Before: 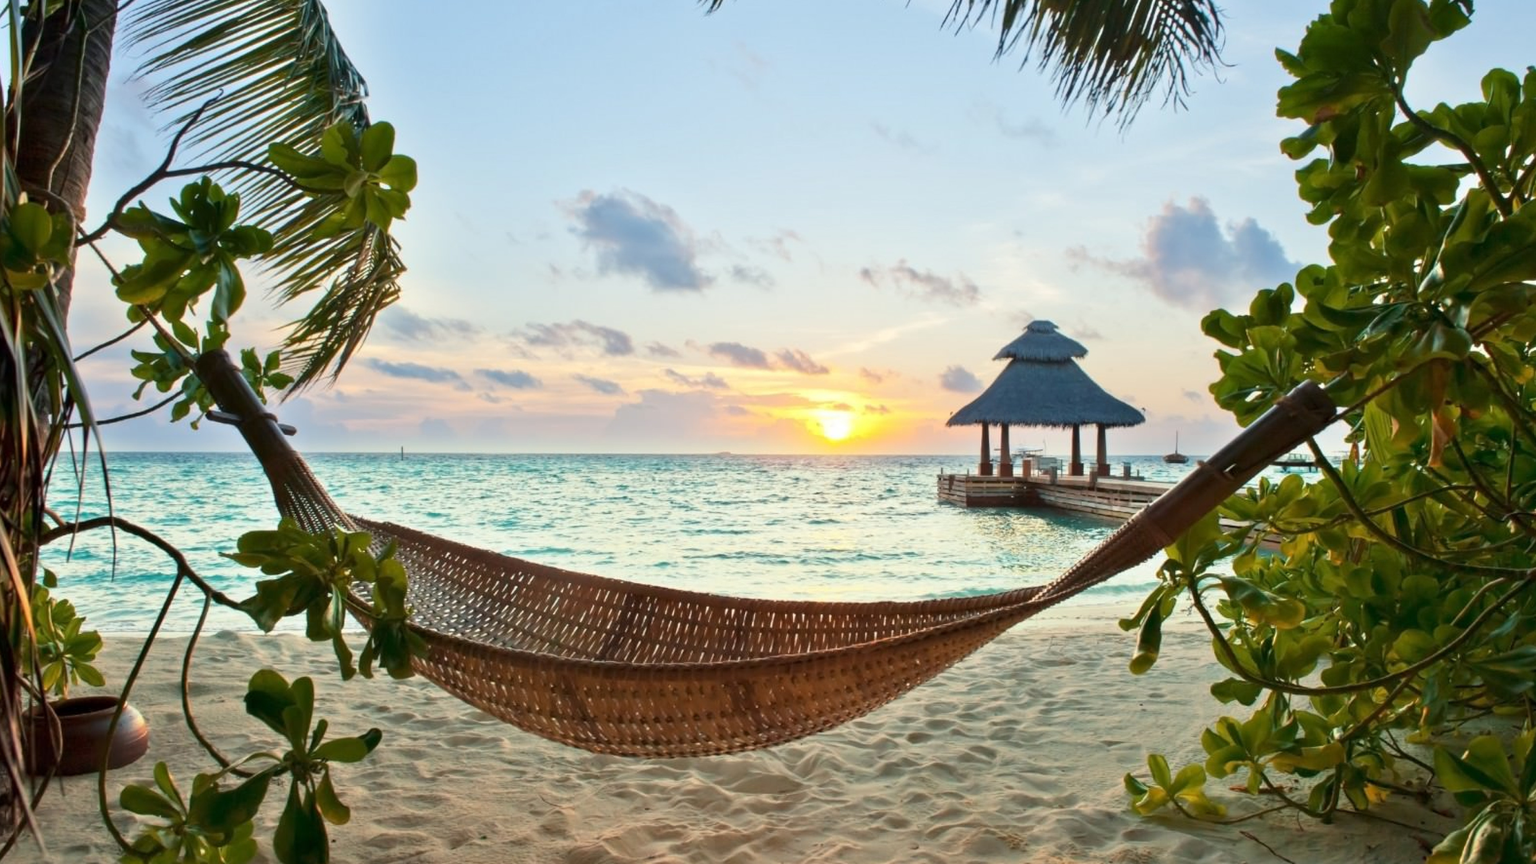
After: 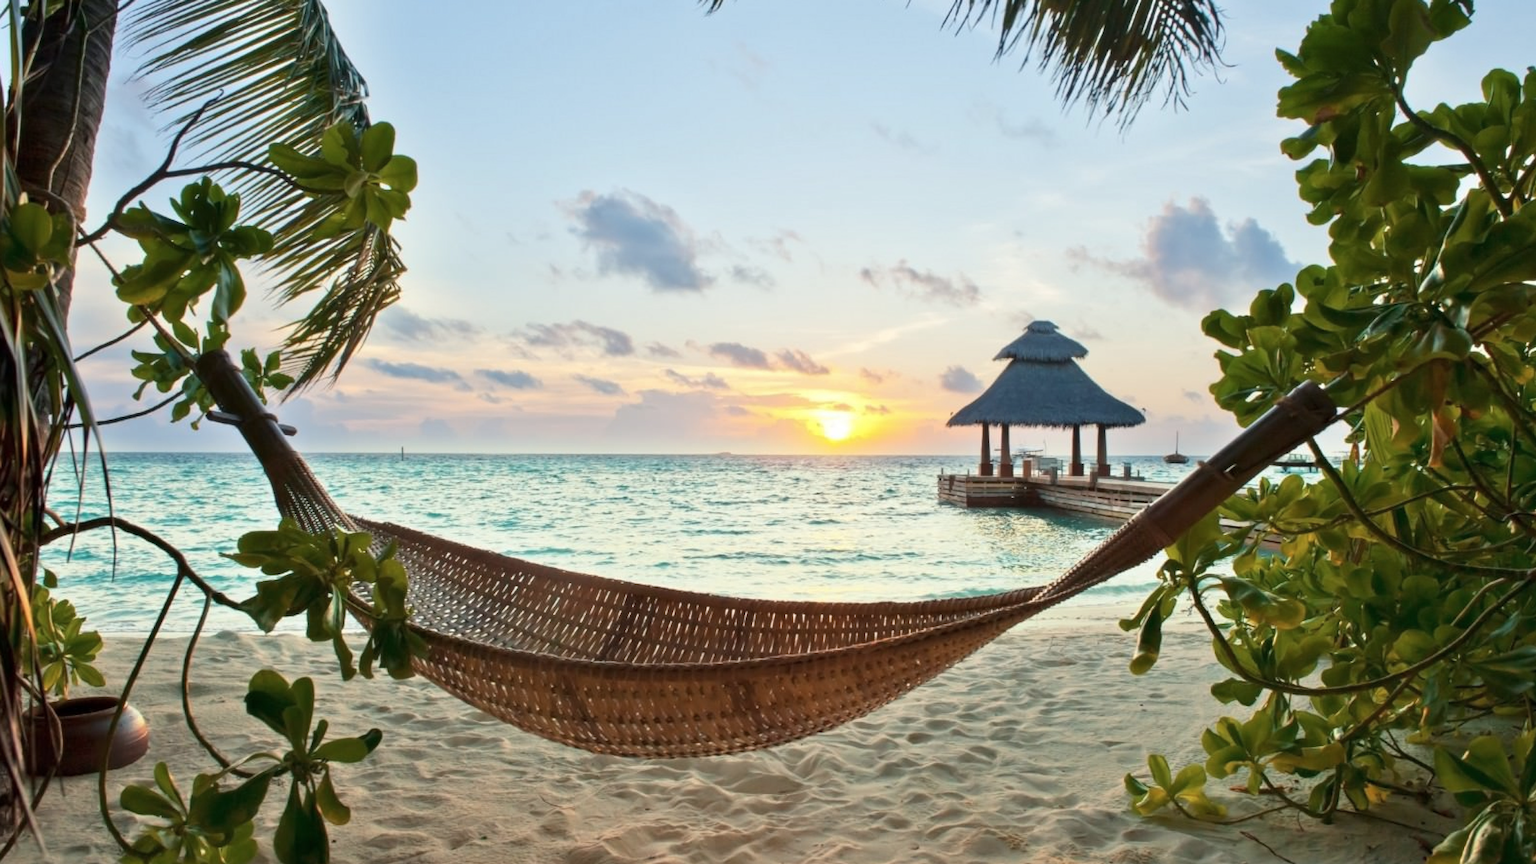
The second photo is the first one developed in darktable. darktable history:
contrast brightness saturation: saturation -0.092
